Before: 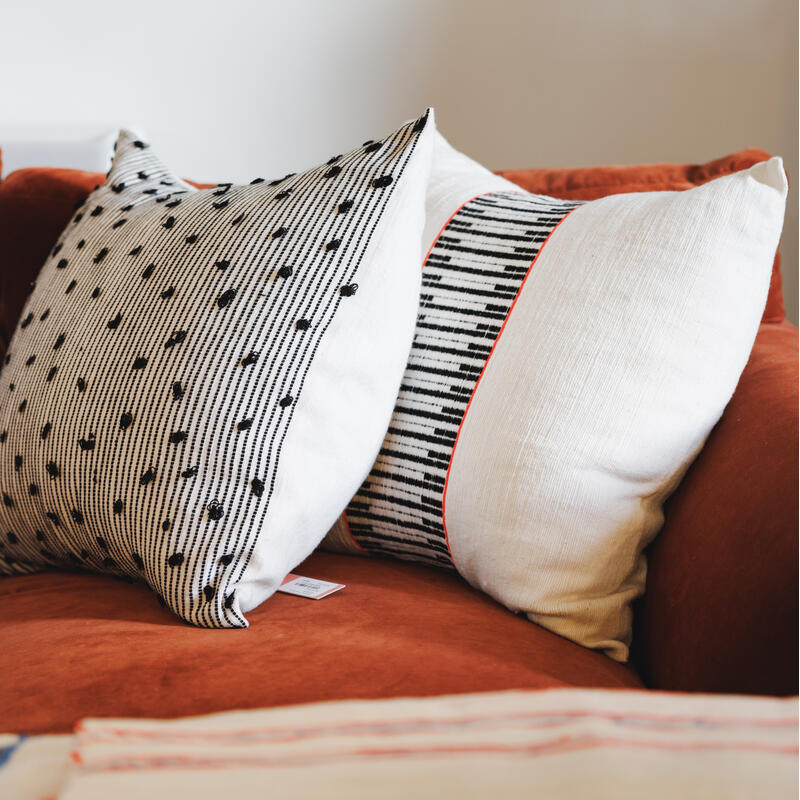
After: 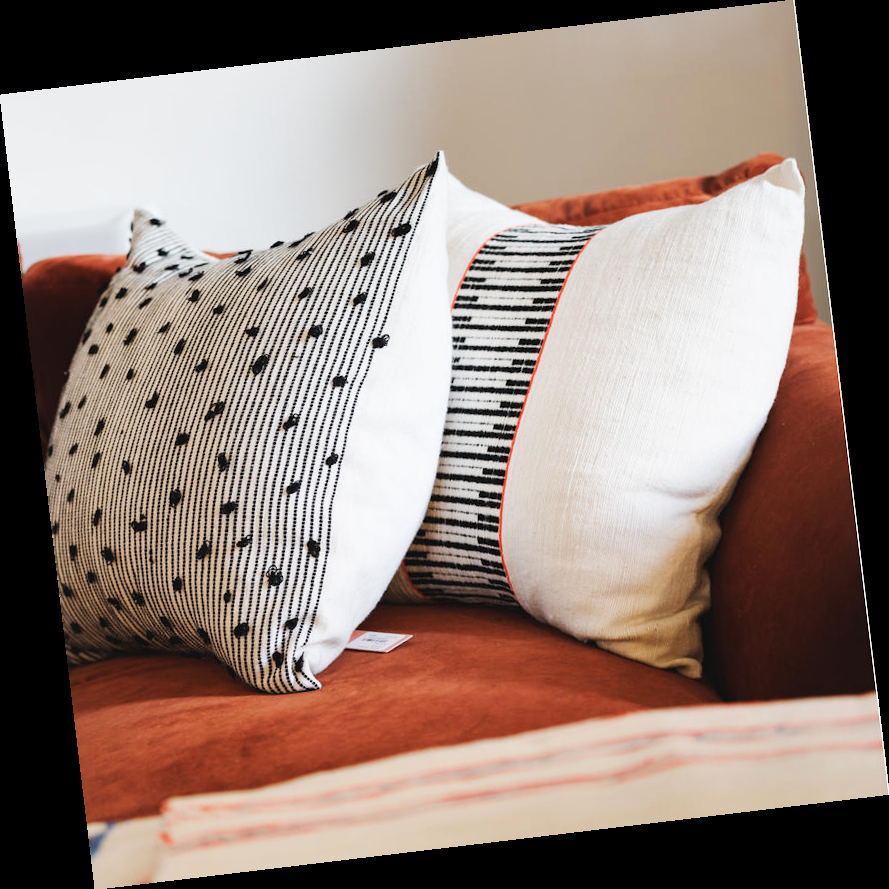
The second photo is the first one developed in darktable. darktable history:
contrast brightness saturation: contrast 0.15, brightness 0.05
rotate and perspective: rotation -6.83°, automatic cropping off
